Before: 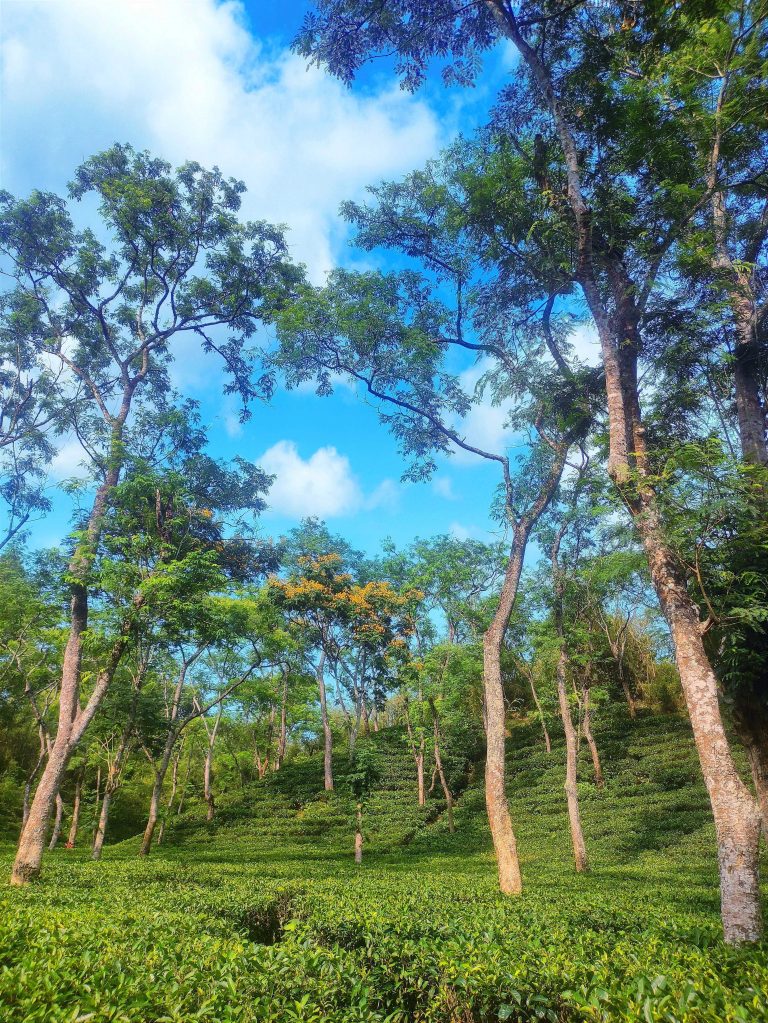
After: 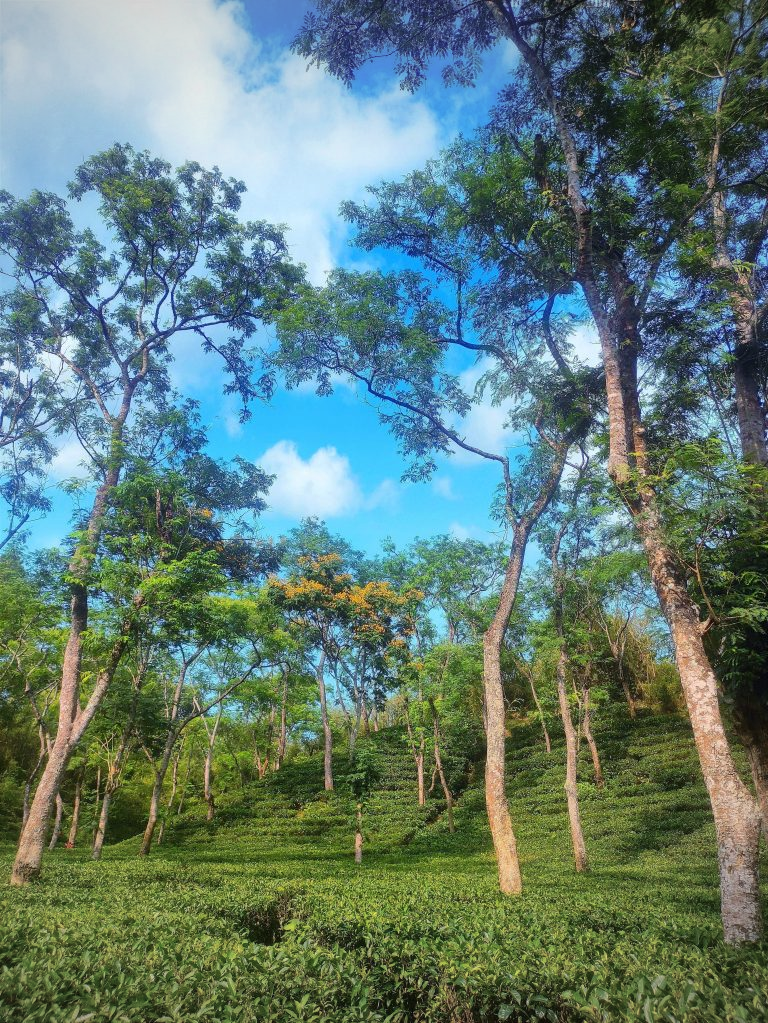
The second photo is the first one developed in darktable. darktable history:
vignetting: fall-off start 84.09%, fall-off radius 79.9%, width/height ratio 1.227
